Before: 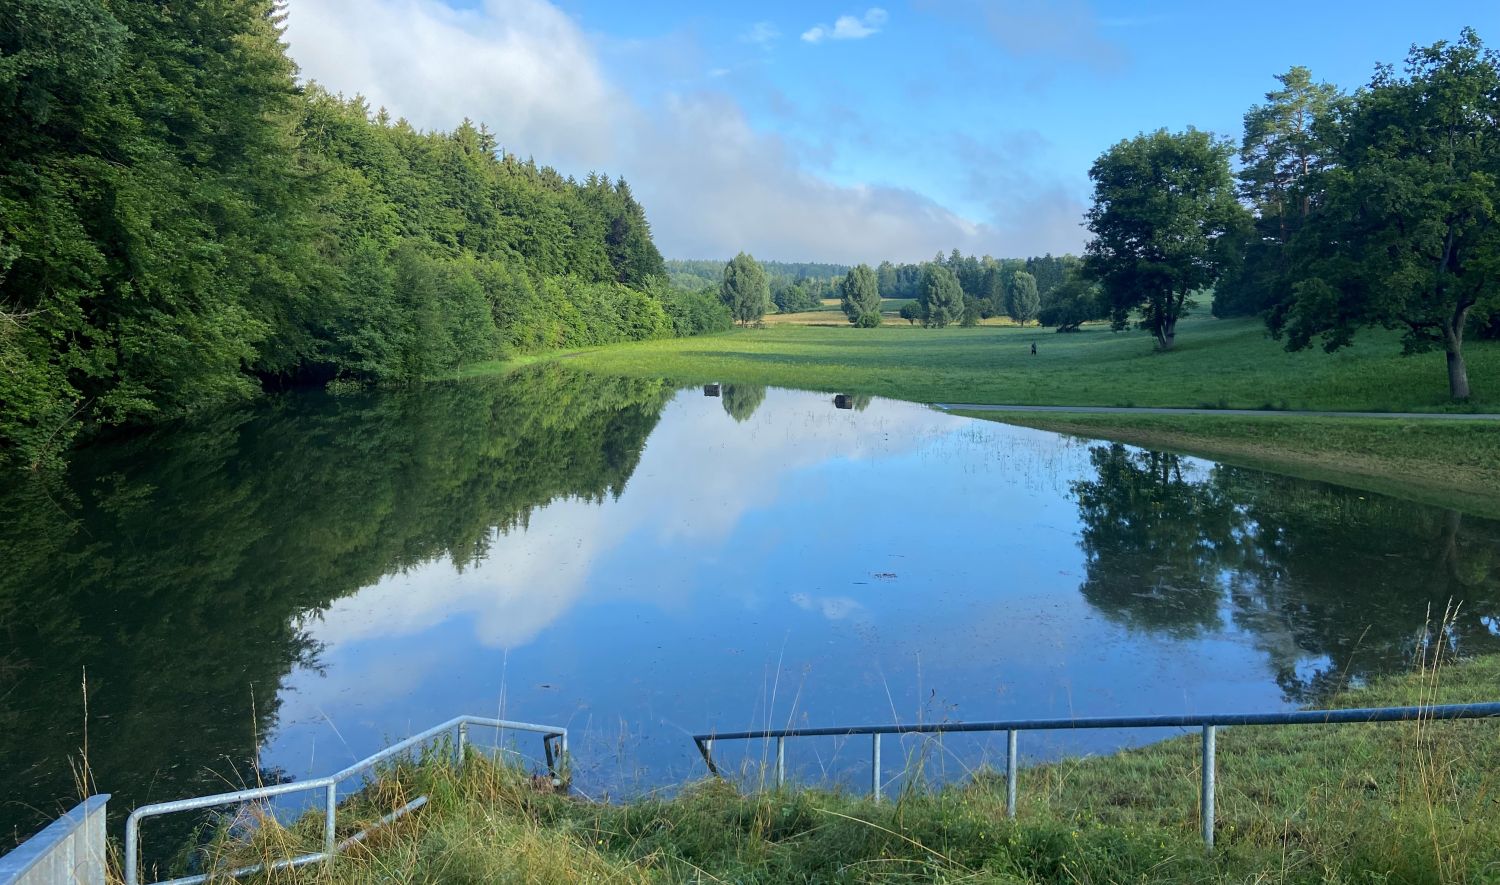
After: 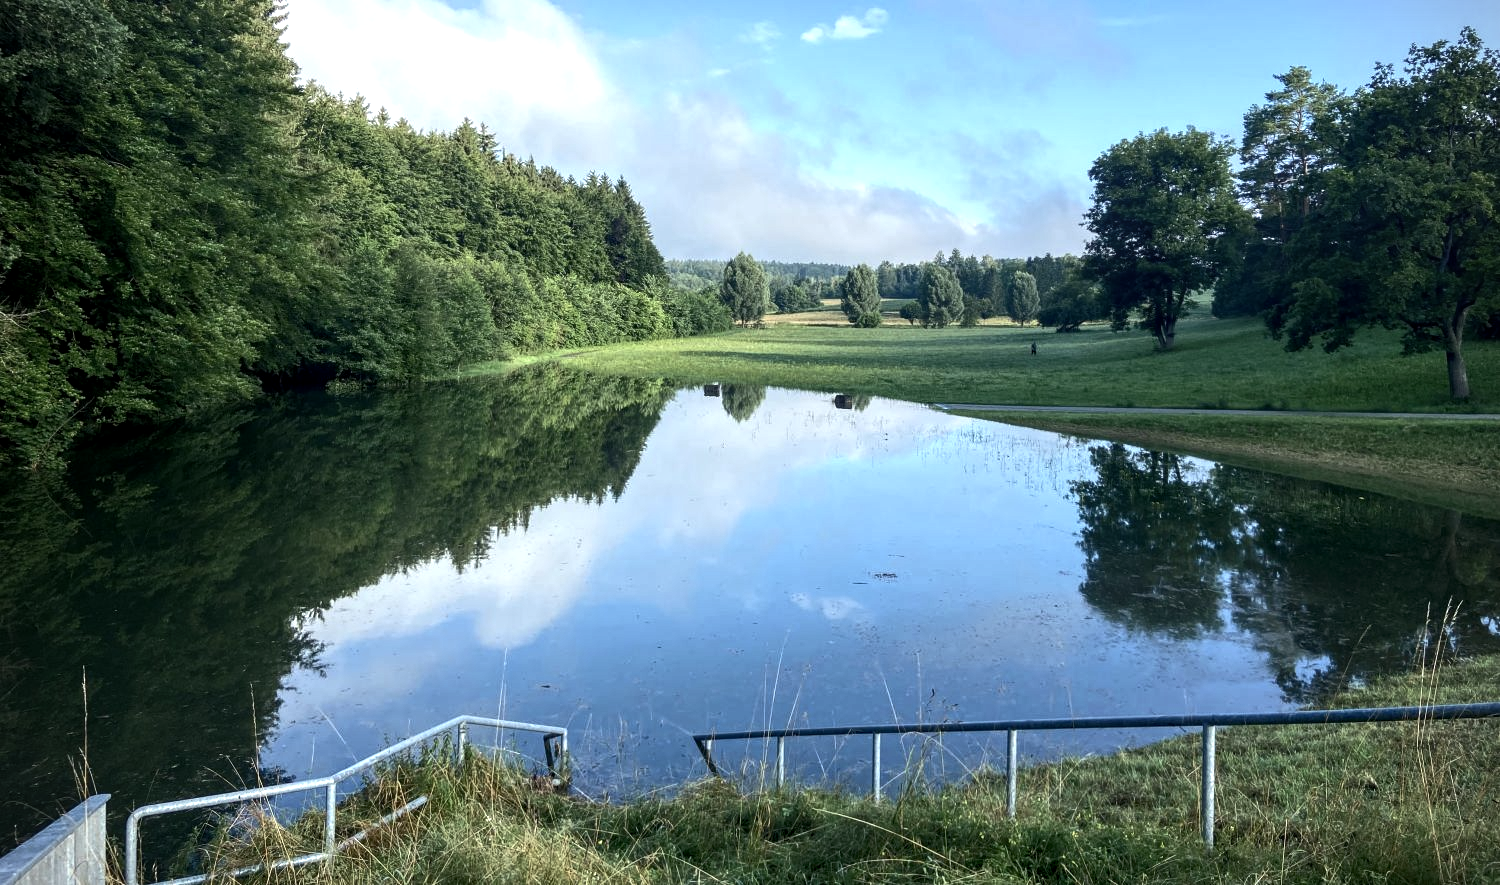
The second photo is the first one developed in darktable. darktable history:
vignetting: fall-off start 92.6%, brightness -0.52, saturation -0.51, center (-0.012, 0)
local contrast: on, module defaults
exposure: exposure 0.496 EV, compensate highlight preservation false
color balance rgb: perceptual saturation grading › highlights -31.88%, perceptual saturation grading › mid-tones 5.8%, perceptual saturation grading › shadows 18.12%, perceptual brilliance grading › highlights 3.62%, perceptual brilliance grading › mid-tones -18.12%, perceptual brilliance grading › shadows -41.3%
